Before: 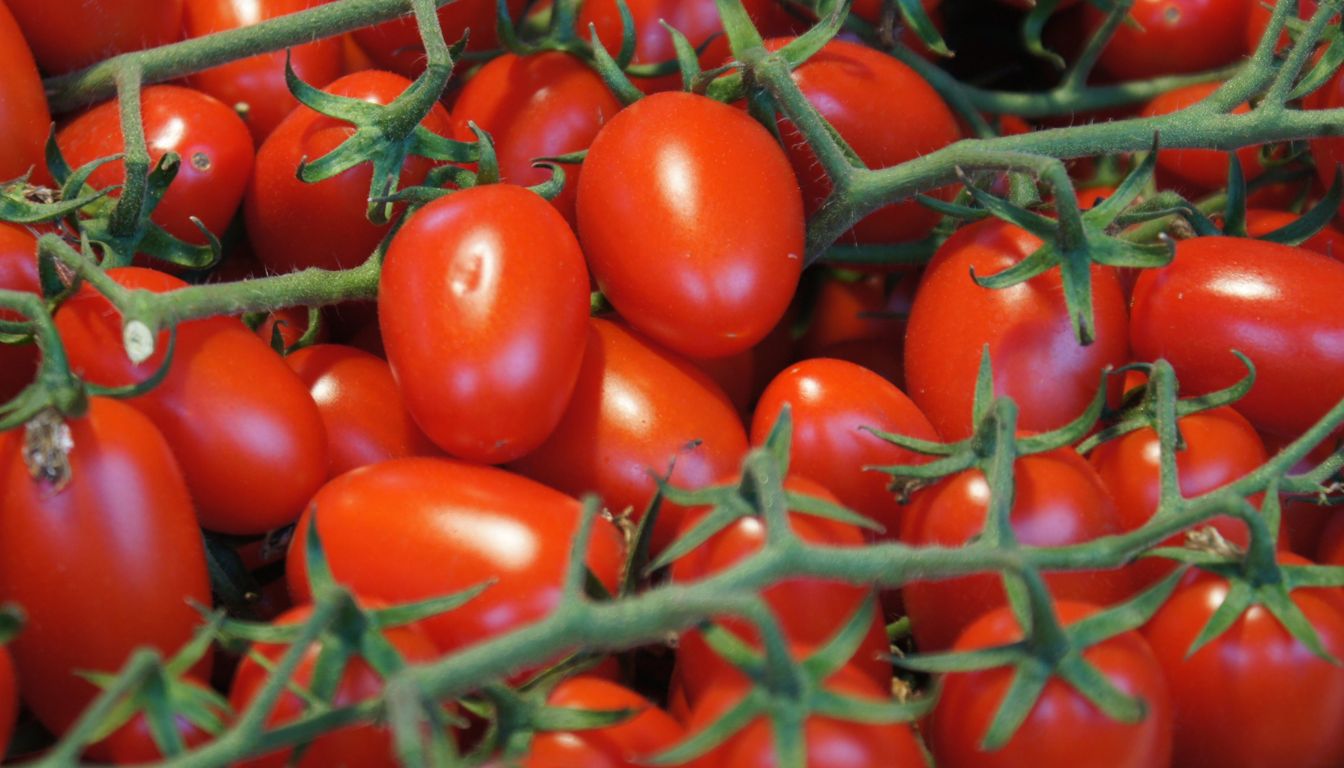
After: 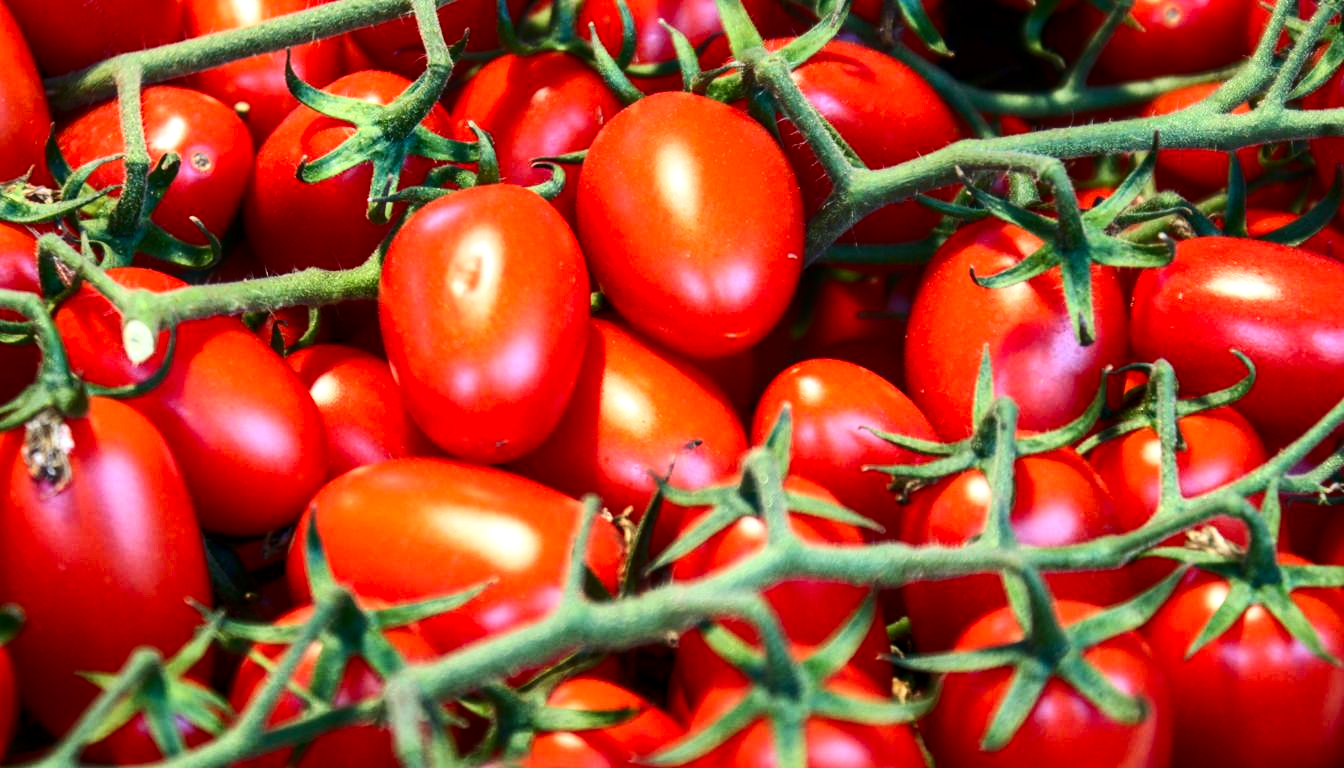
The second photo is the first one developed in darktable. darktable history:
local contrast: on, module defaults
exposure: black level correction 0, exposure 0.5 EV, compensate exposure bias true, compensate highlight preservation false
contrast brightness saturation: contrast 0.4, brightness 0.05, saturation 0.25
